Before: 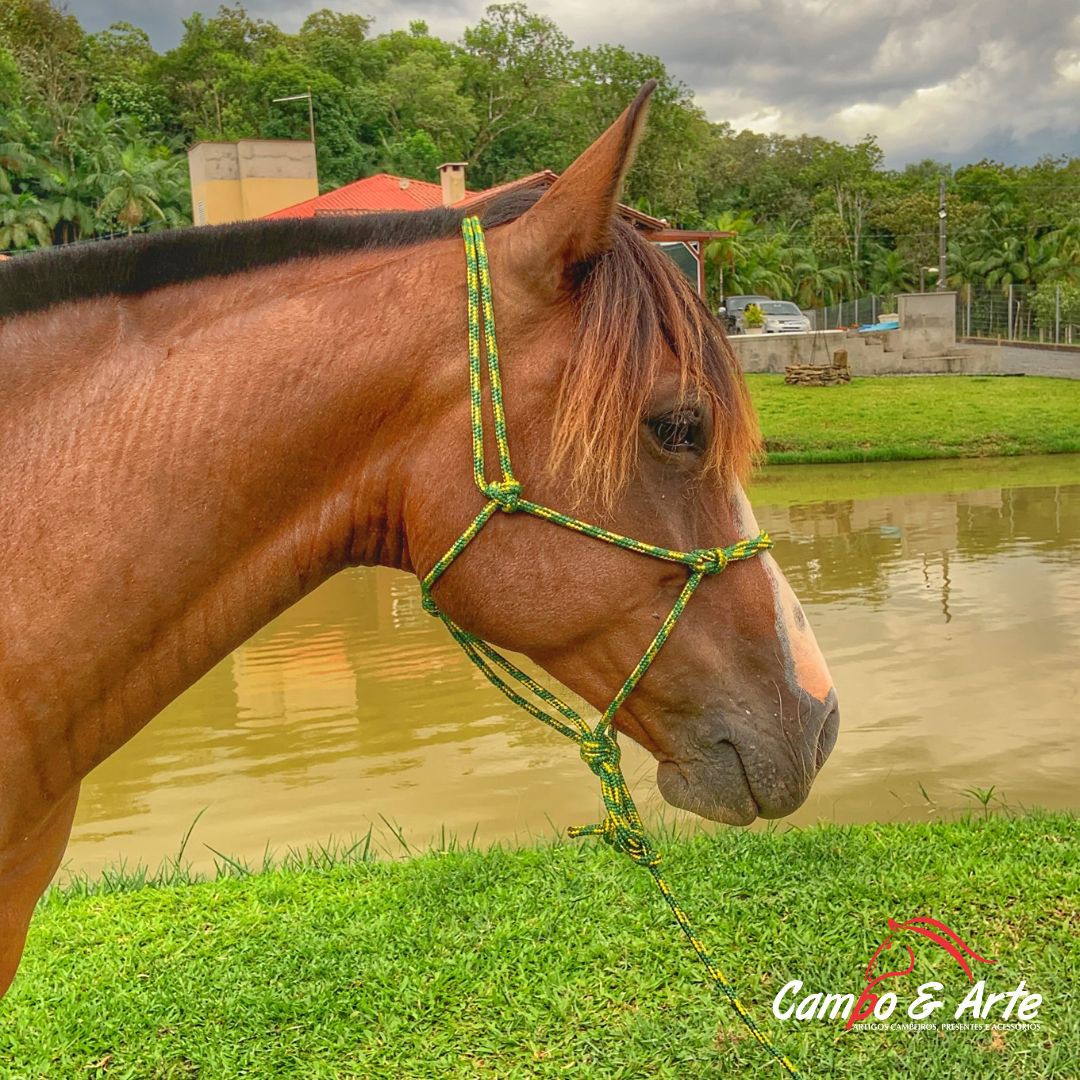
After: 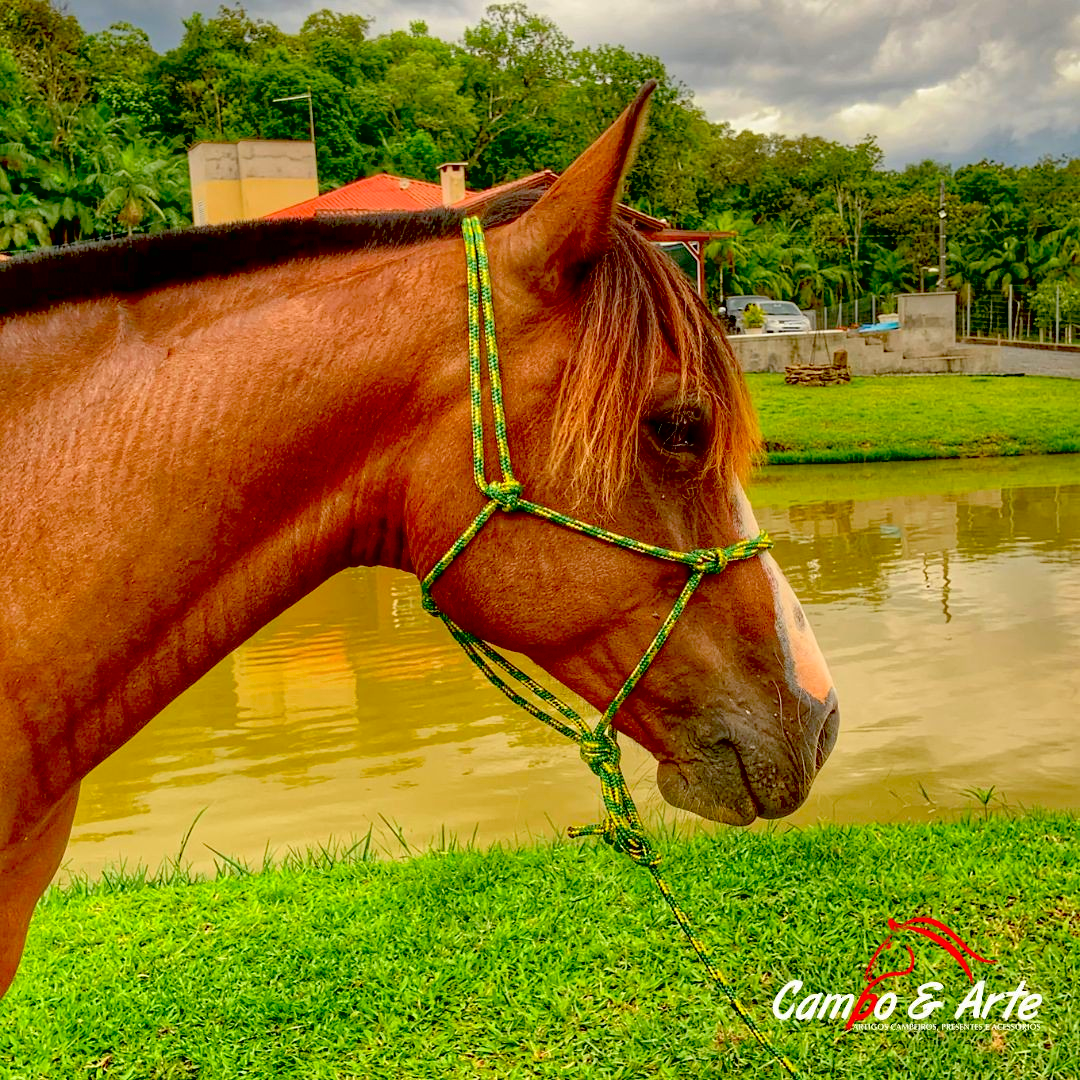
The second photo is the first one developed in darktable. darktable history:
exposure: black level correction 0.056, compensate highlight preservation false
contrast brightness saturation: contrast 0.03, brightness 0.06, saturation 0.13
